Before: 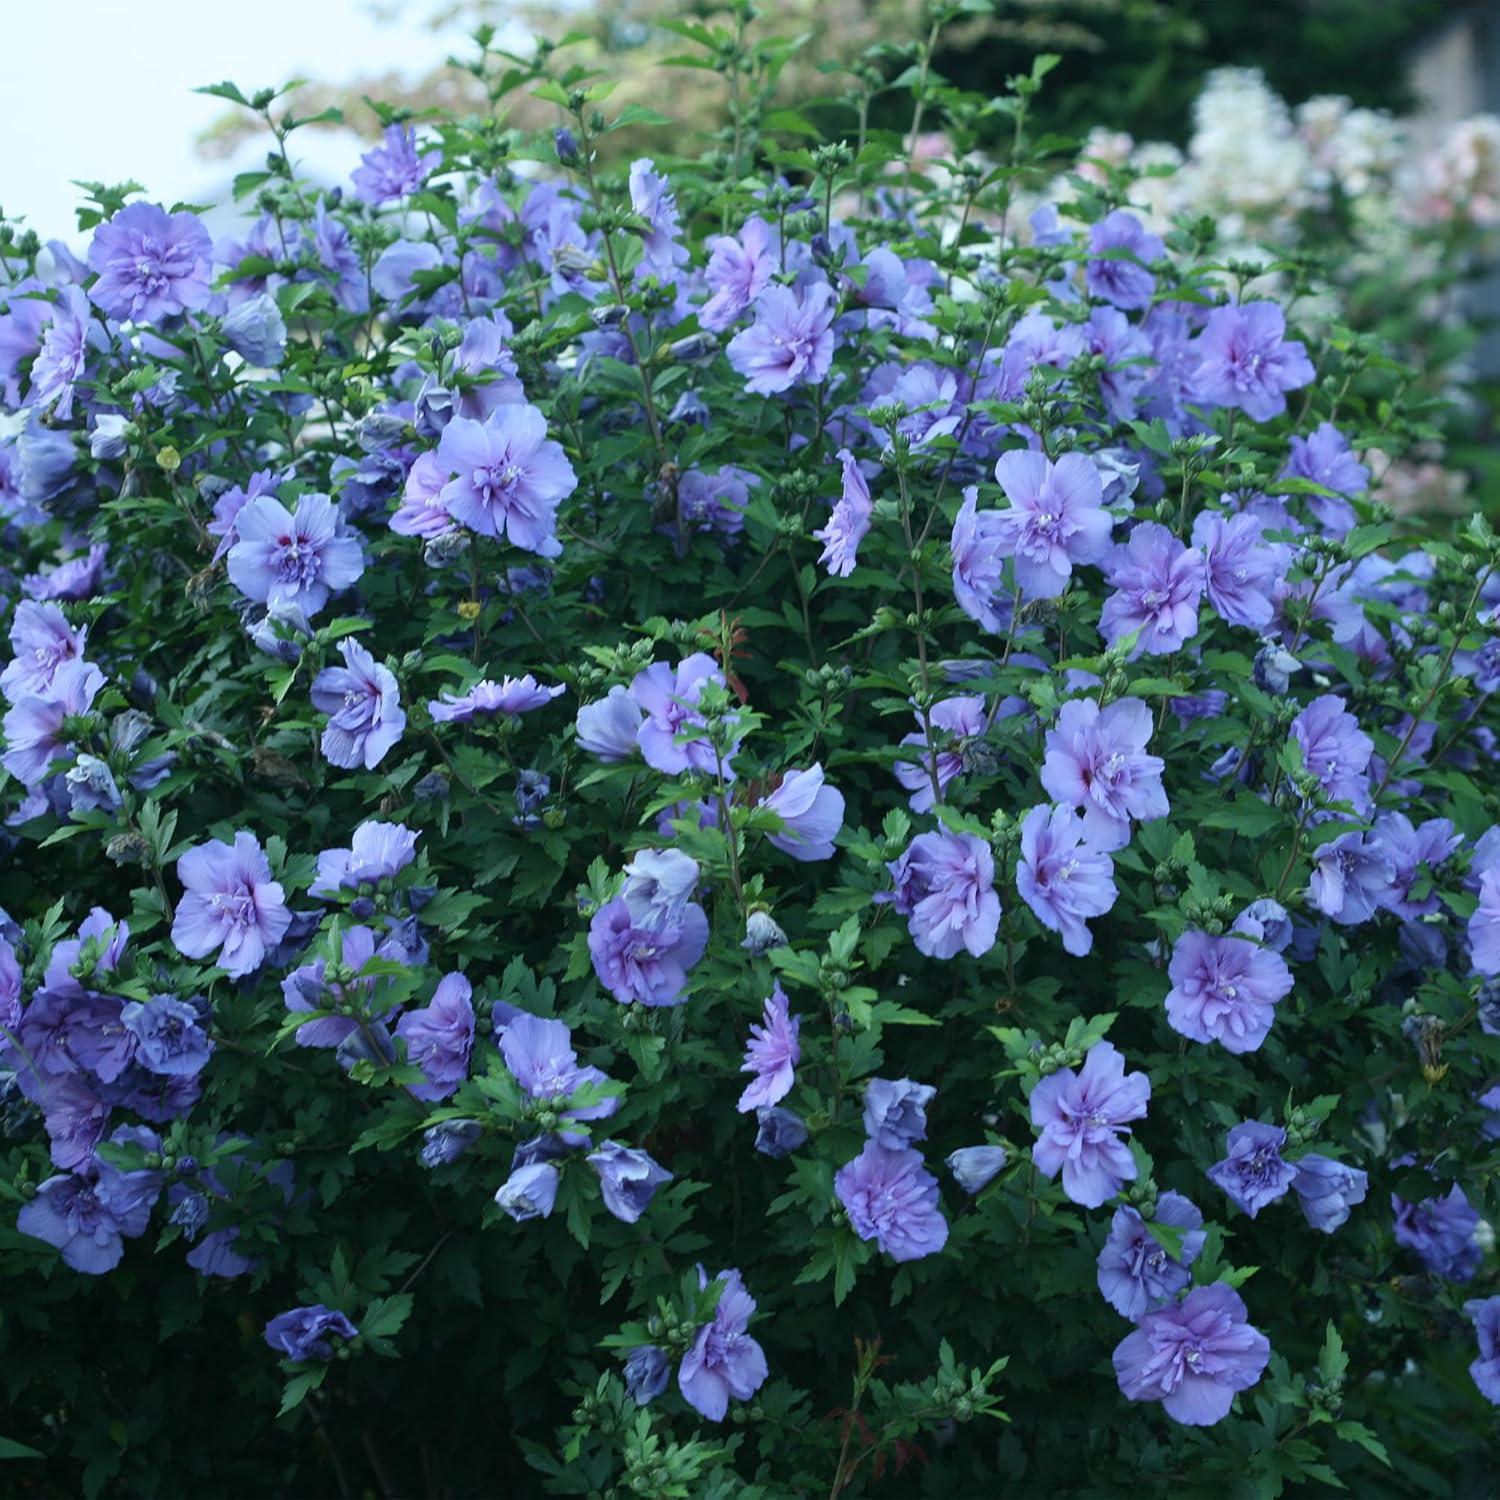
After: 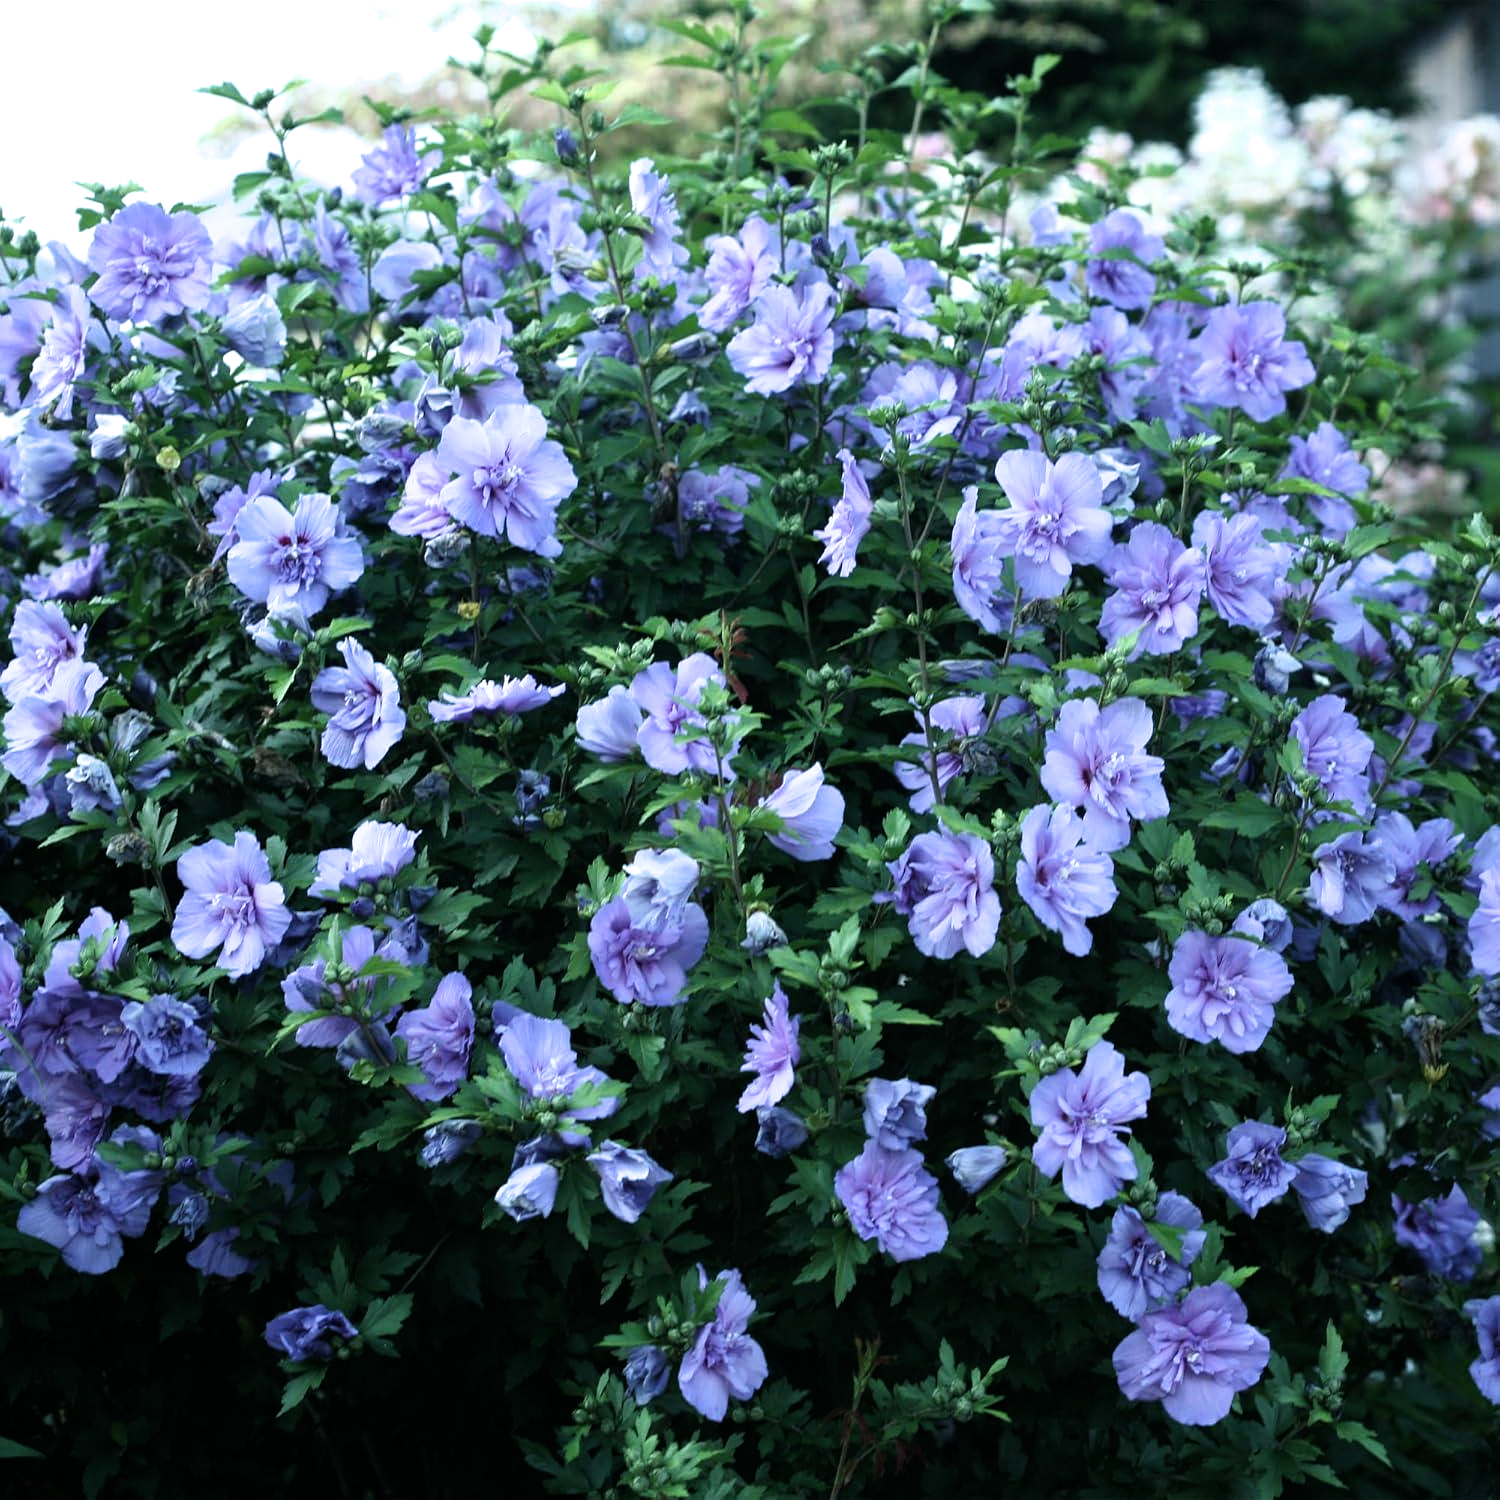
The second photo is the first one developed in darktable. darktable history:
exposure: exposure 0.236 EV
filmic rgb: white relative exposure 2.2 EV, hardness 6.97
